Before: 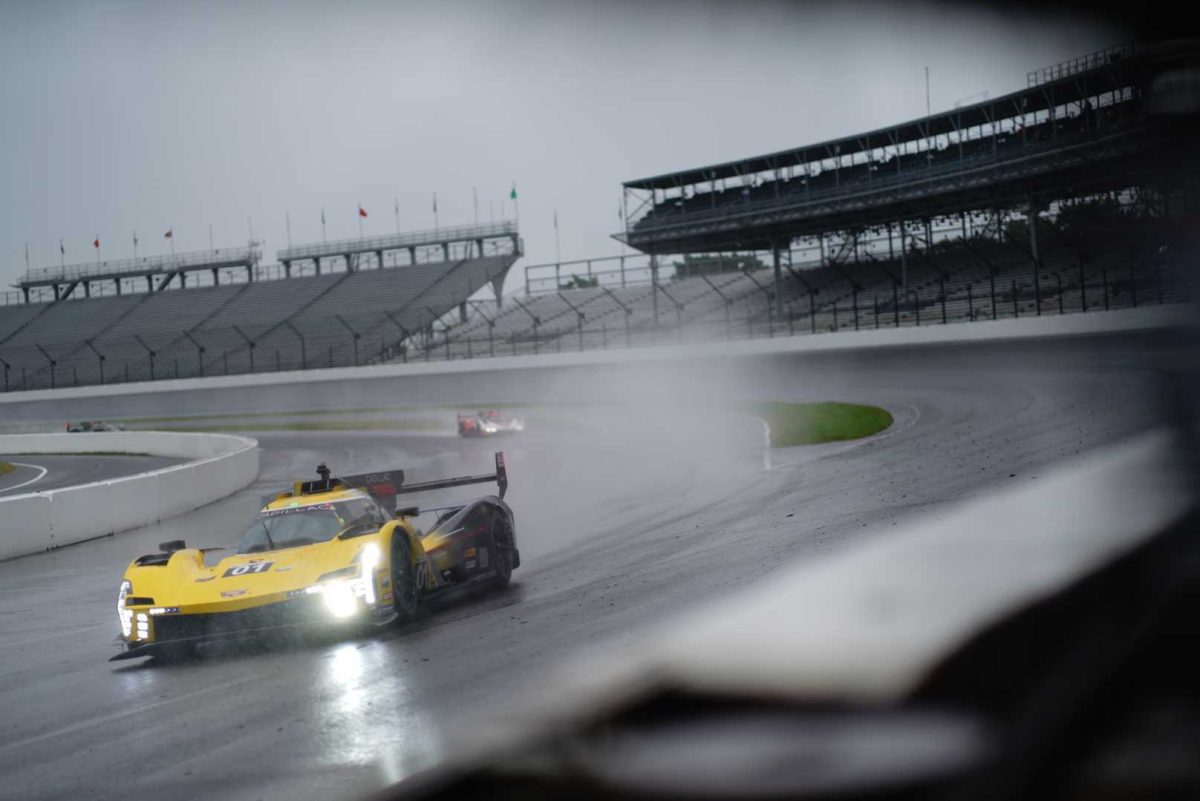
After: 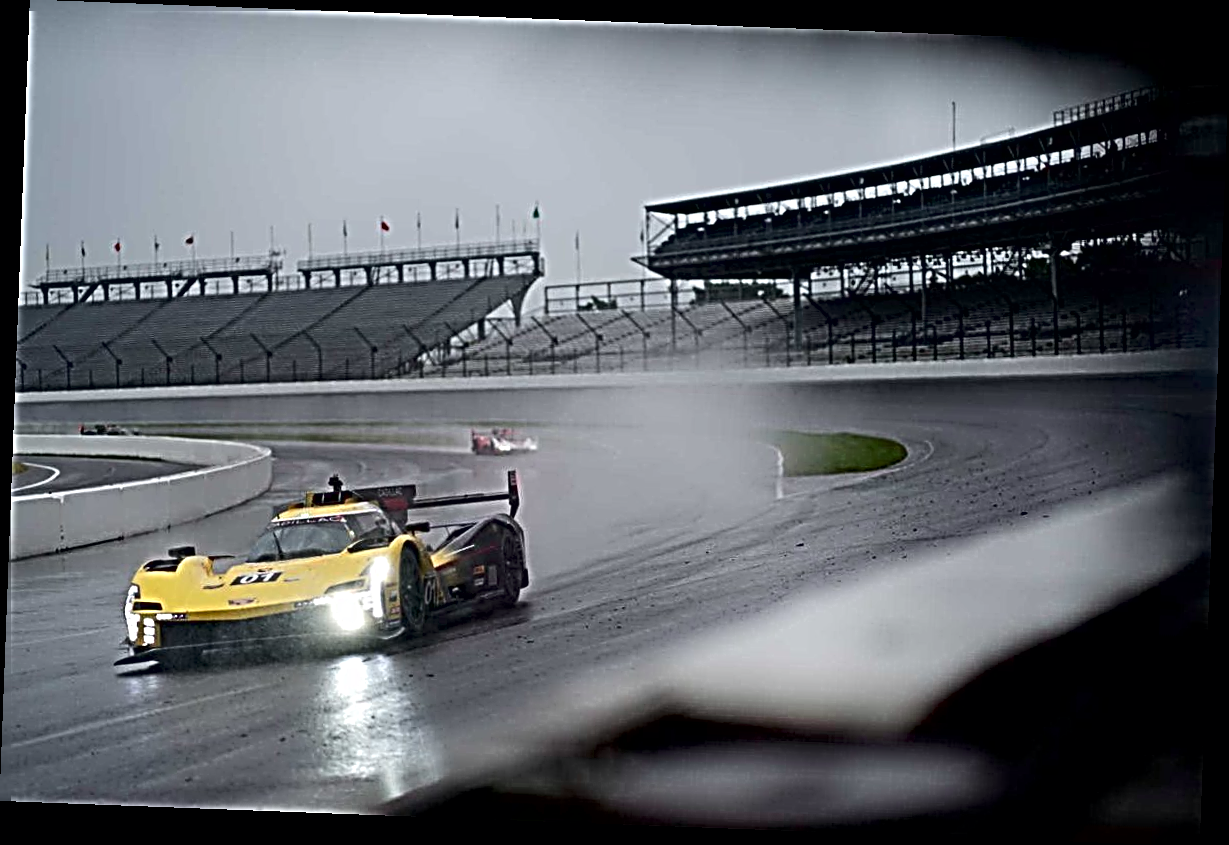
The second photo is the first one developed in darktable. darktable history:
tone curve: curves: ch0 [(0, 0) (0.227, 0.17) (0.766, 0.774) (1, 1)]; ch1 [(0, 0) (0.114, 0.127) (0.437, 0.452) (0.498, 0.498) (0.529, 0.541) (0.579, 0.589) (1, 1)]; ch2 [(0, 0) (0.233, 0.259) (0.493, 0.492) (0.587, 0.573) (1, 1)], color space Lab, independent channels, preserve colors none
sharpen: radius 4.001, amount 2
exposure: black level correction 0.005, exposure 0.001 EV, compensate highlight preservation false
rotate and perspective: rotation 2.17°, automatic cropping off
